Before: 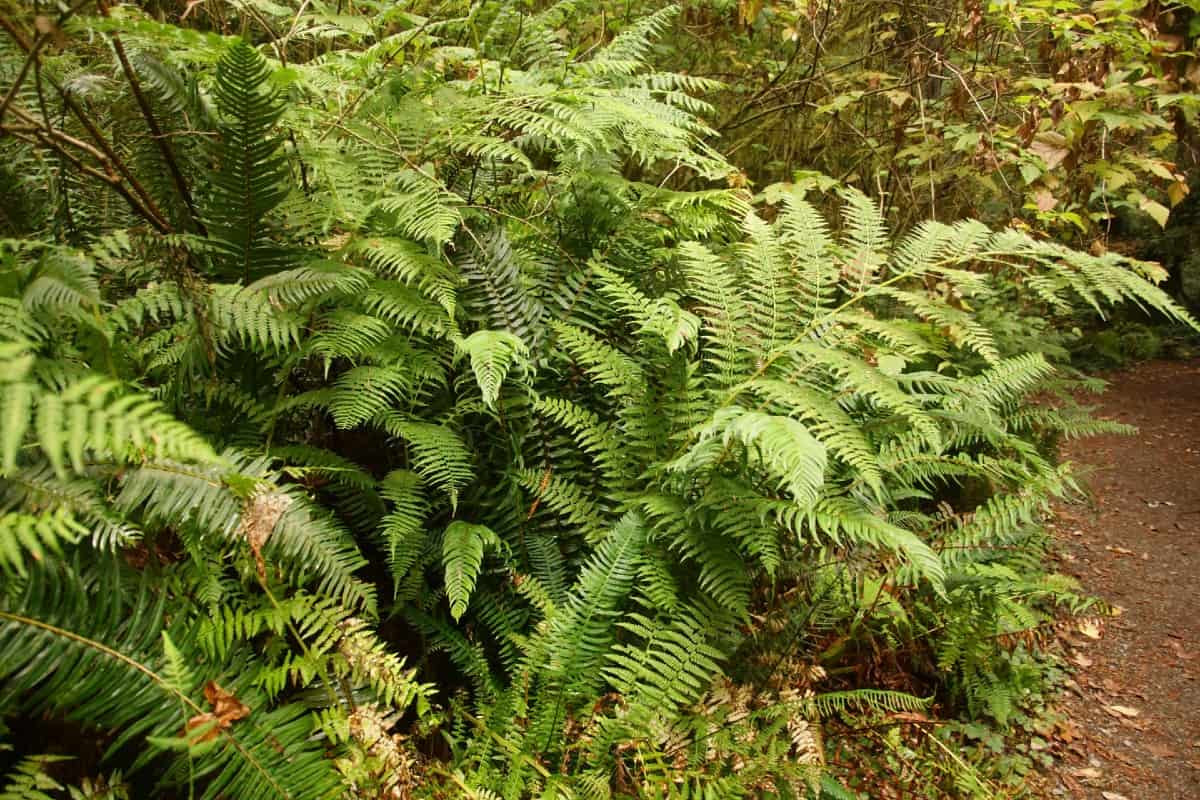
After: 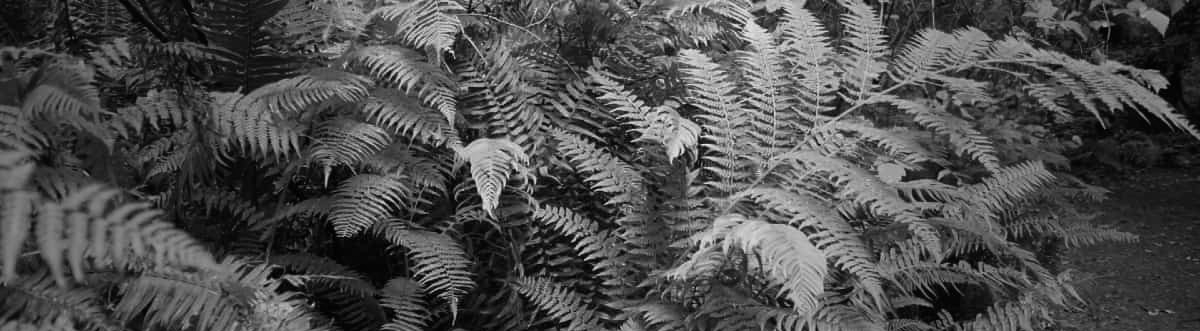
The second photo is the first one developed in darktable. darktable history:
crop and rotate: top 24.07%, bottom 34.546%
vignetting: fall-off start 32.05%, fall-off radius 34.03%, center (-0.052, -0.358)
color calibration: output gray [0.246, 0.254, 0.501, 0], illuminant as shot in camera, x 0.358, y 0.373, temperature 4628.91 K
